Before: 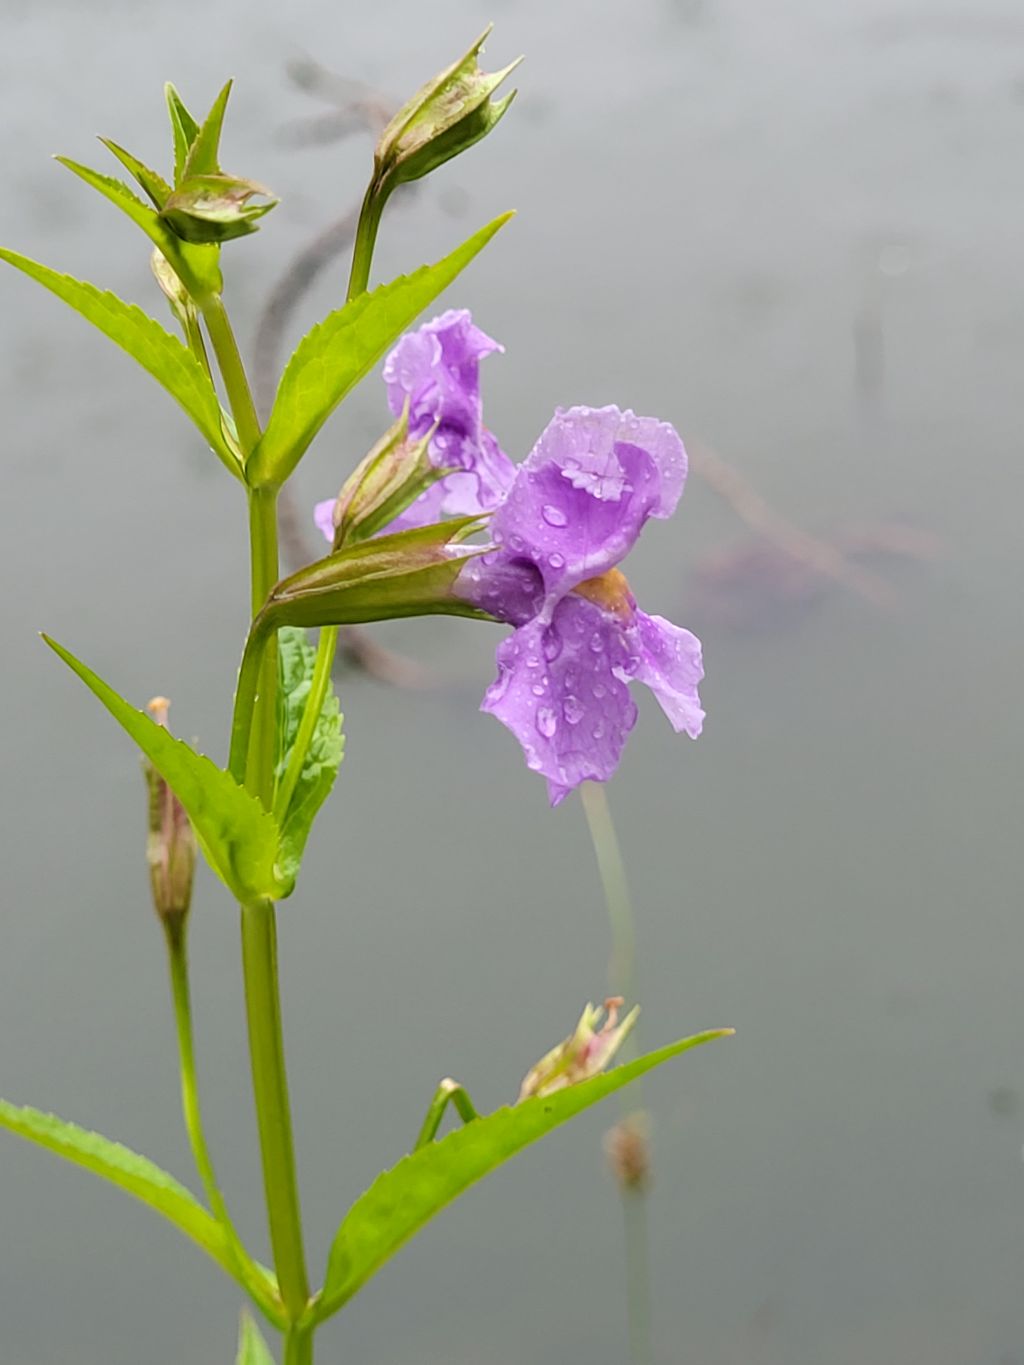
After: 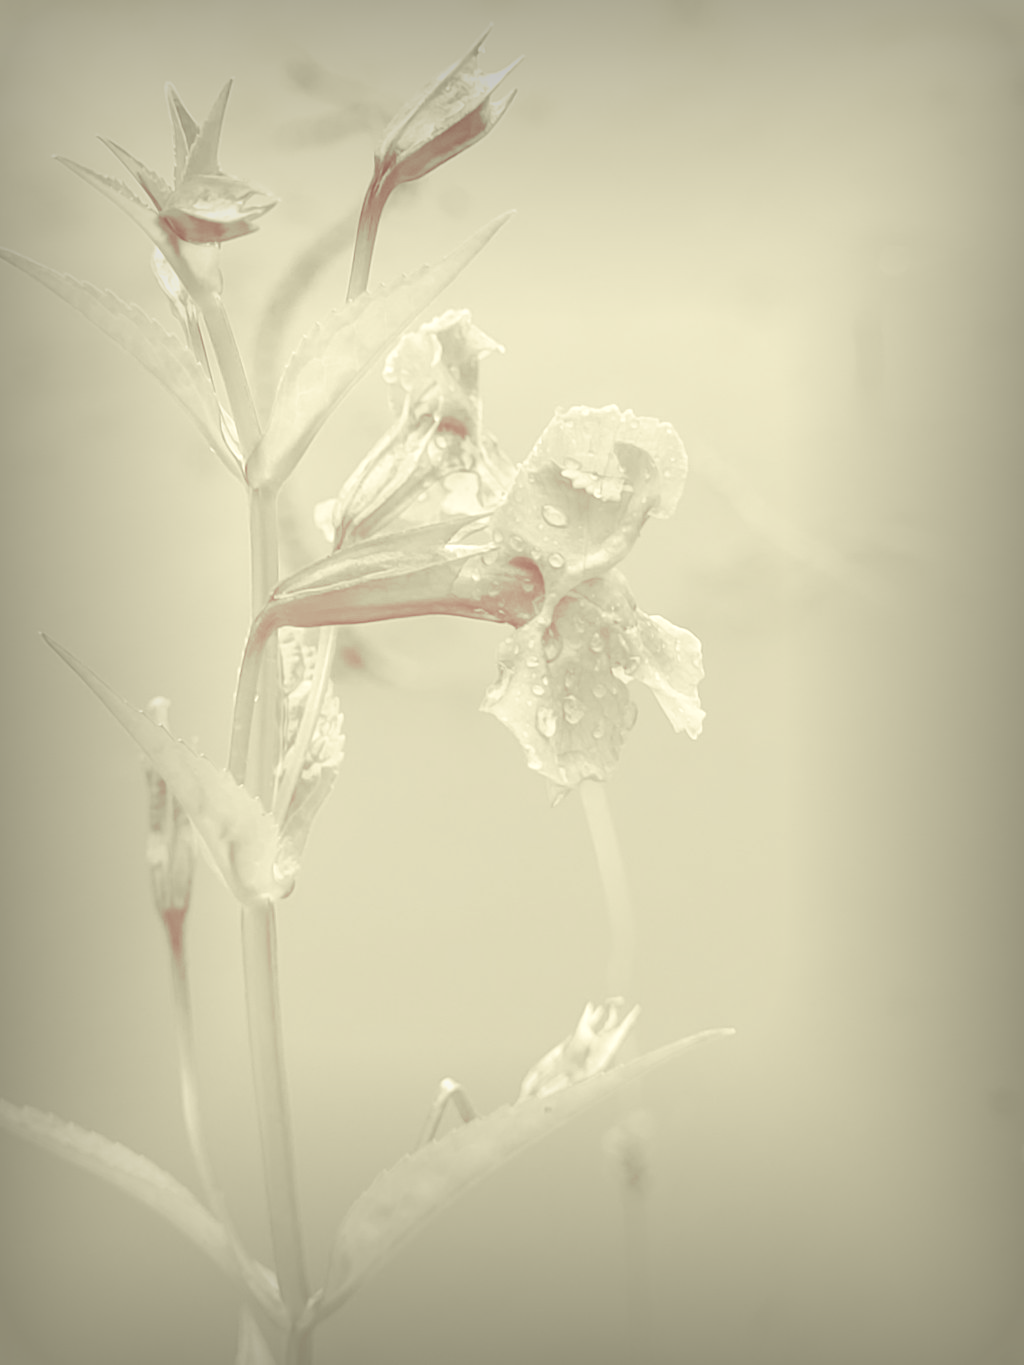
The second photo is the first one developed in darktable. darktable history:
colorize: hue 43.2°, saturation 40%, version 1 | blend: blend mode multiply, opacity 100%; mask: uniform (no mask)
color zones: curves: ch1 [(0, 0.292) (0.001, 0.292) (0.2, 0.264) (0.4, 0.248) (0.6, 0.248) (0.8, 0.264) (0.999, 0.292) (1, 0.292)]
vignetting: fall-off start 53.2%, brightness -0.594, saturation 0, automatic ratio true, width/height ratio 1.313, shape 0.22, unbound false | blend: blend mode overlay, opacity 100%; mask: uniform (no mask)
split-toning: highlights › saturation 0, balance -61.83 | blend: blend mode average, opacity 100%; mask: uniform (no mask)
